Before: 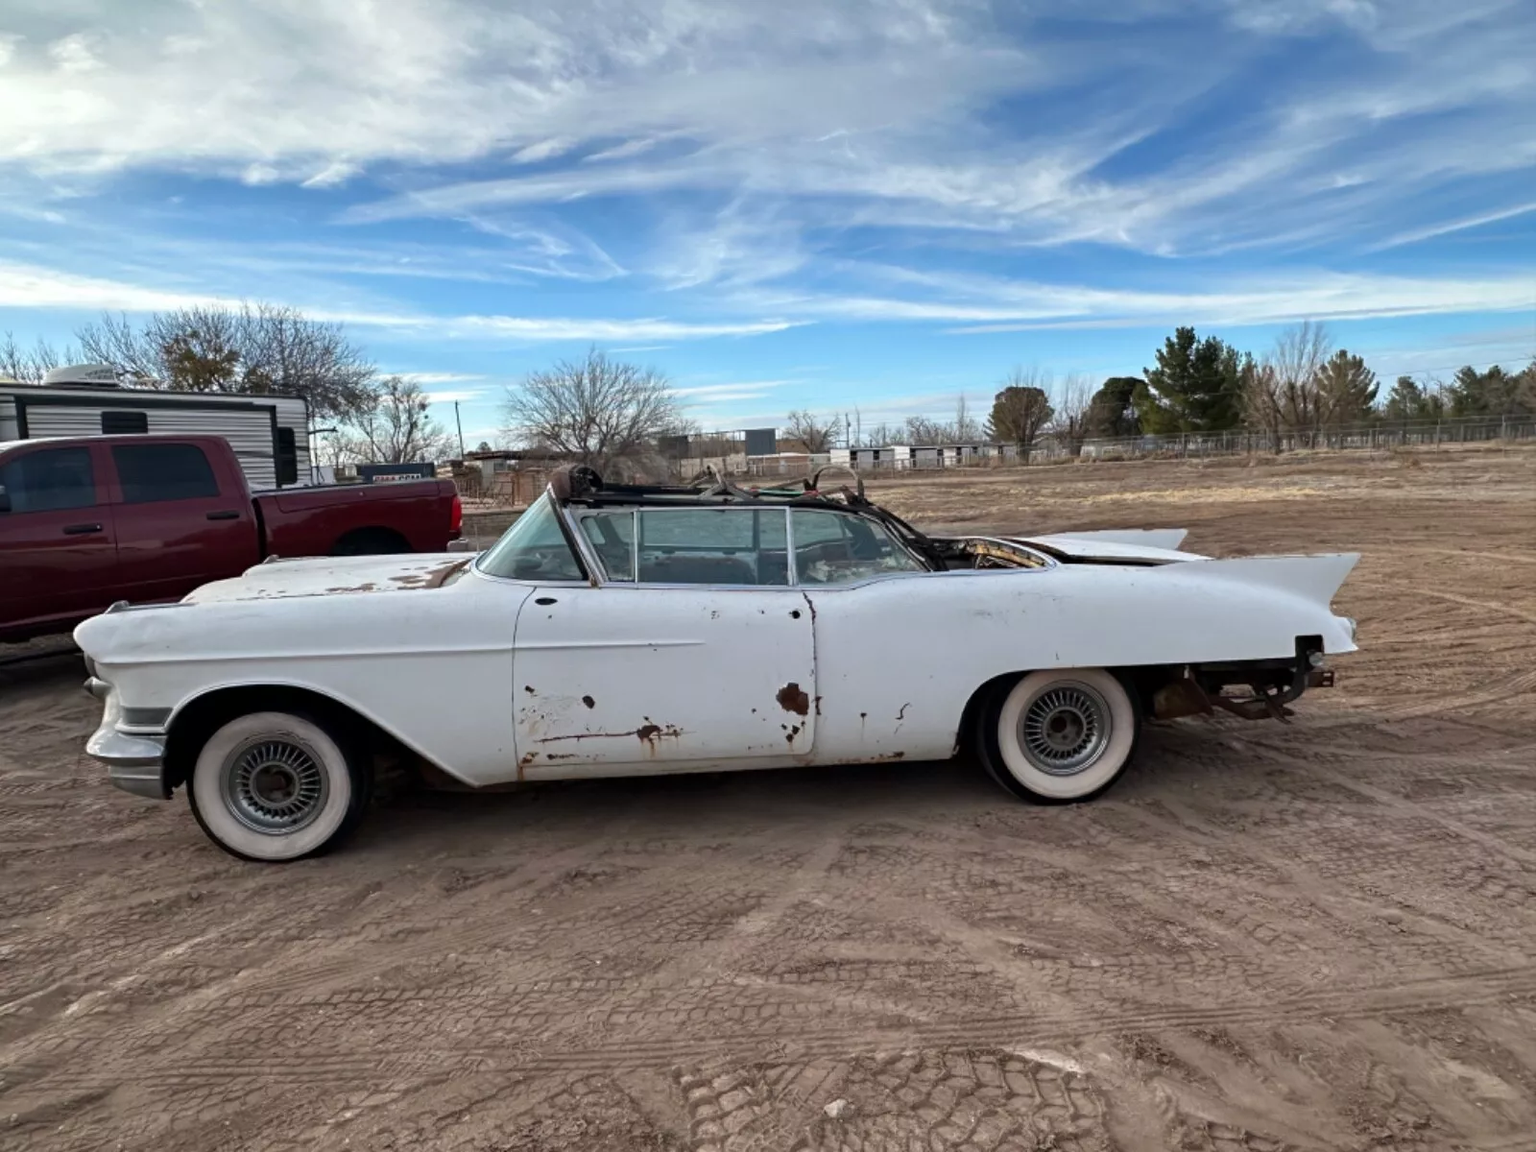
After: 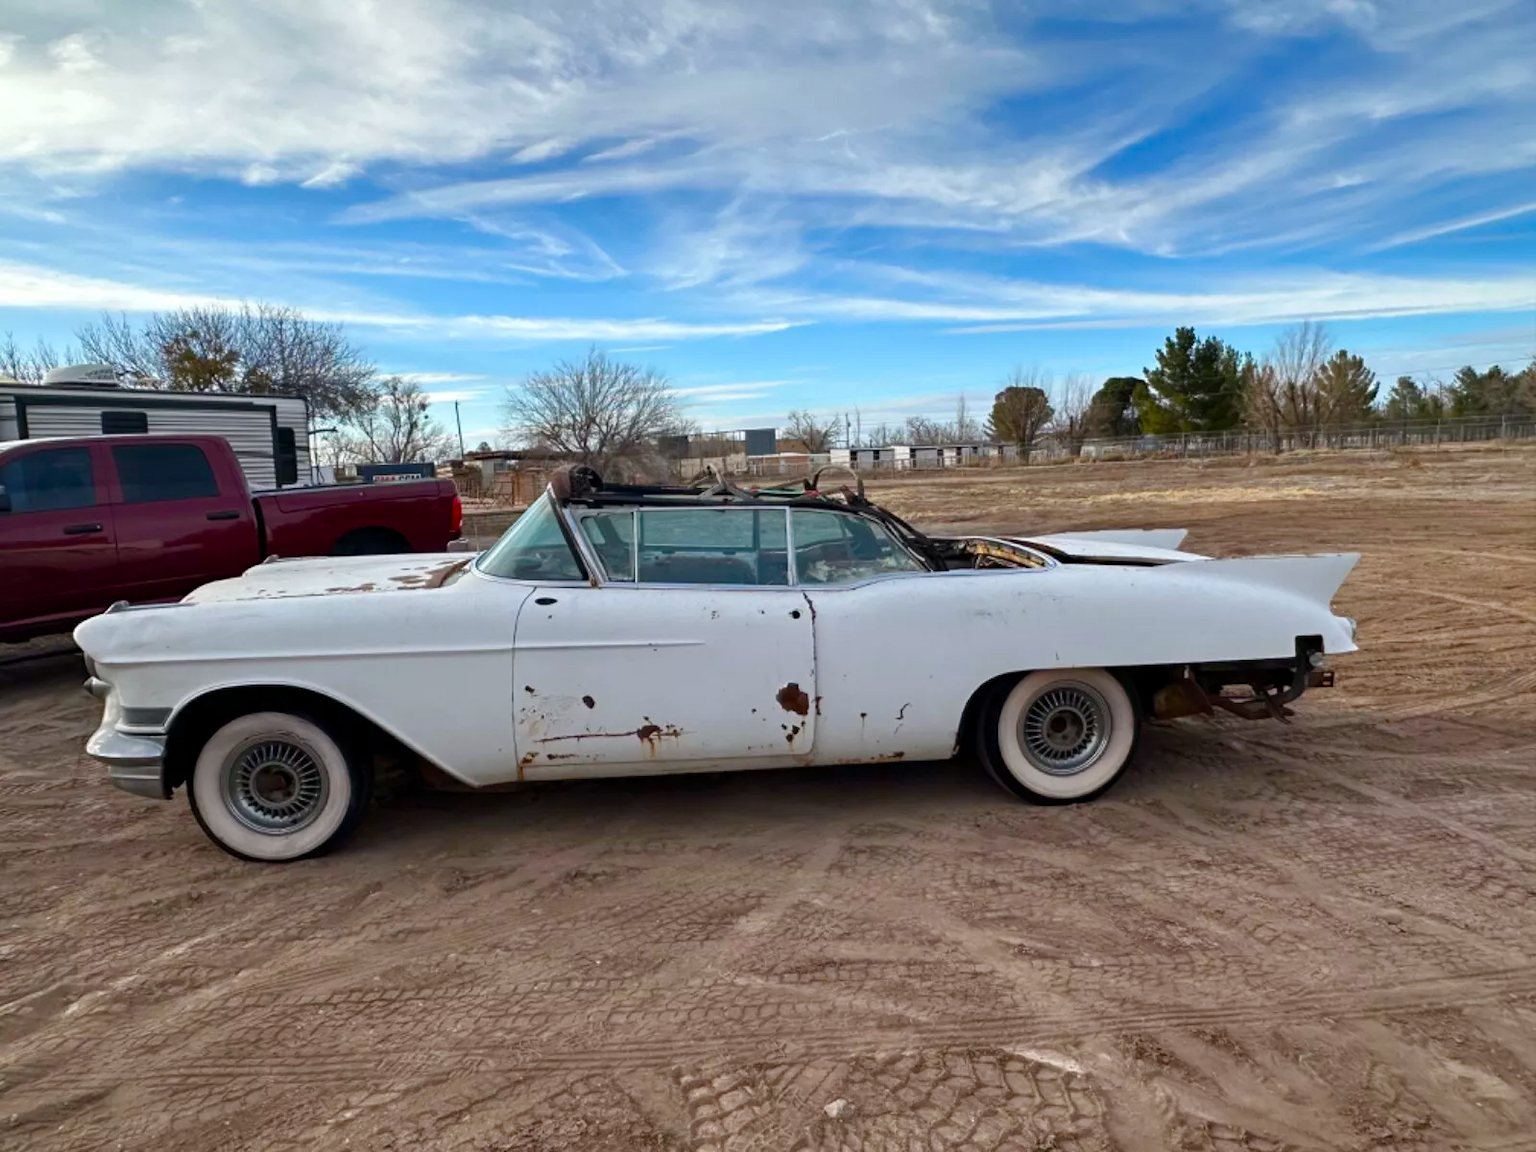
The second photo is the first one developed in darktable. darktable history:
color balance rgb: shadows lift › hue 84.51°, linear chroma grading › global chroma 15.165%, perceptual saturation grading › global saturation 20%, perceptual saturation grading › highlights -25.453%, perceptual saturation grading › shadows 25.417%
